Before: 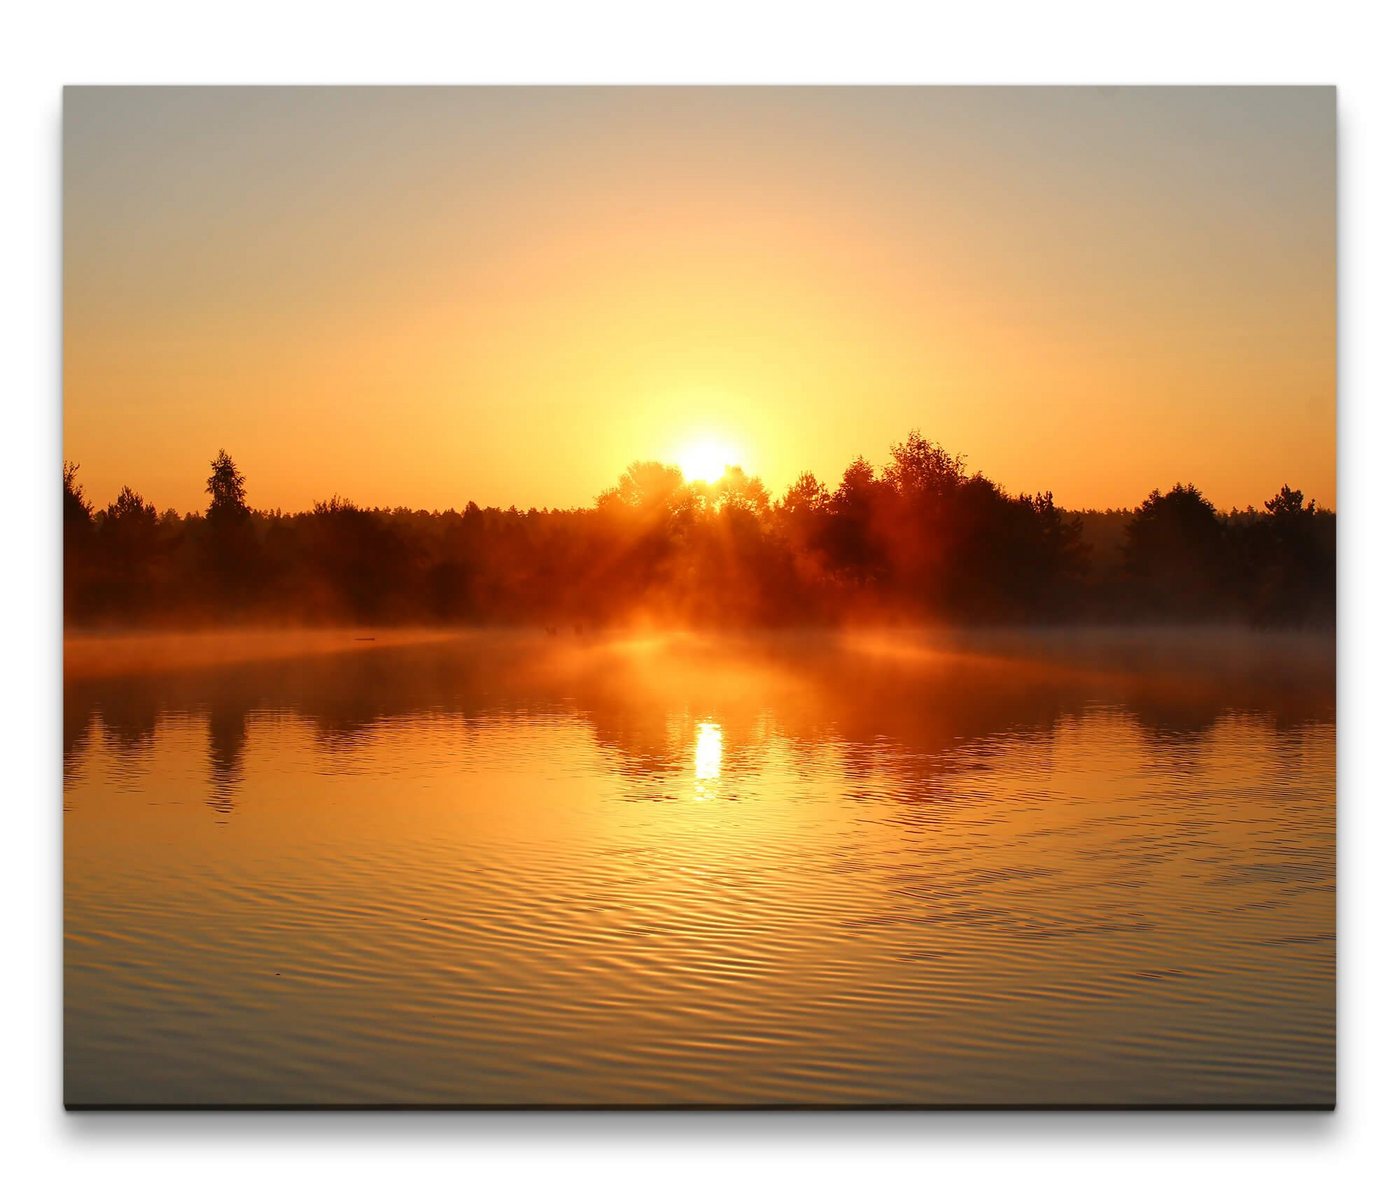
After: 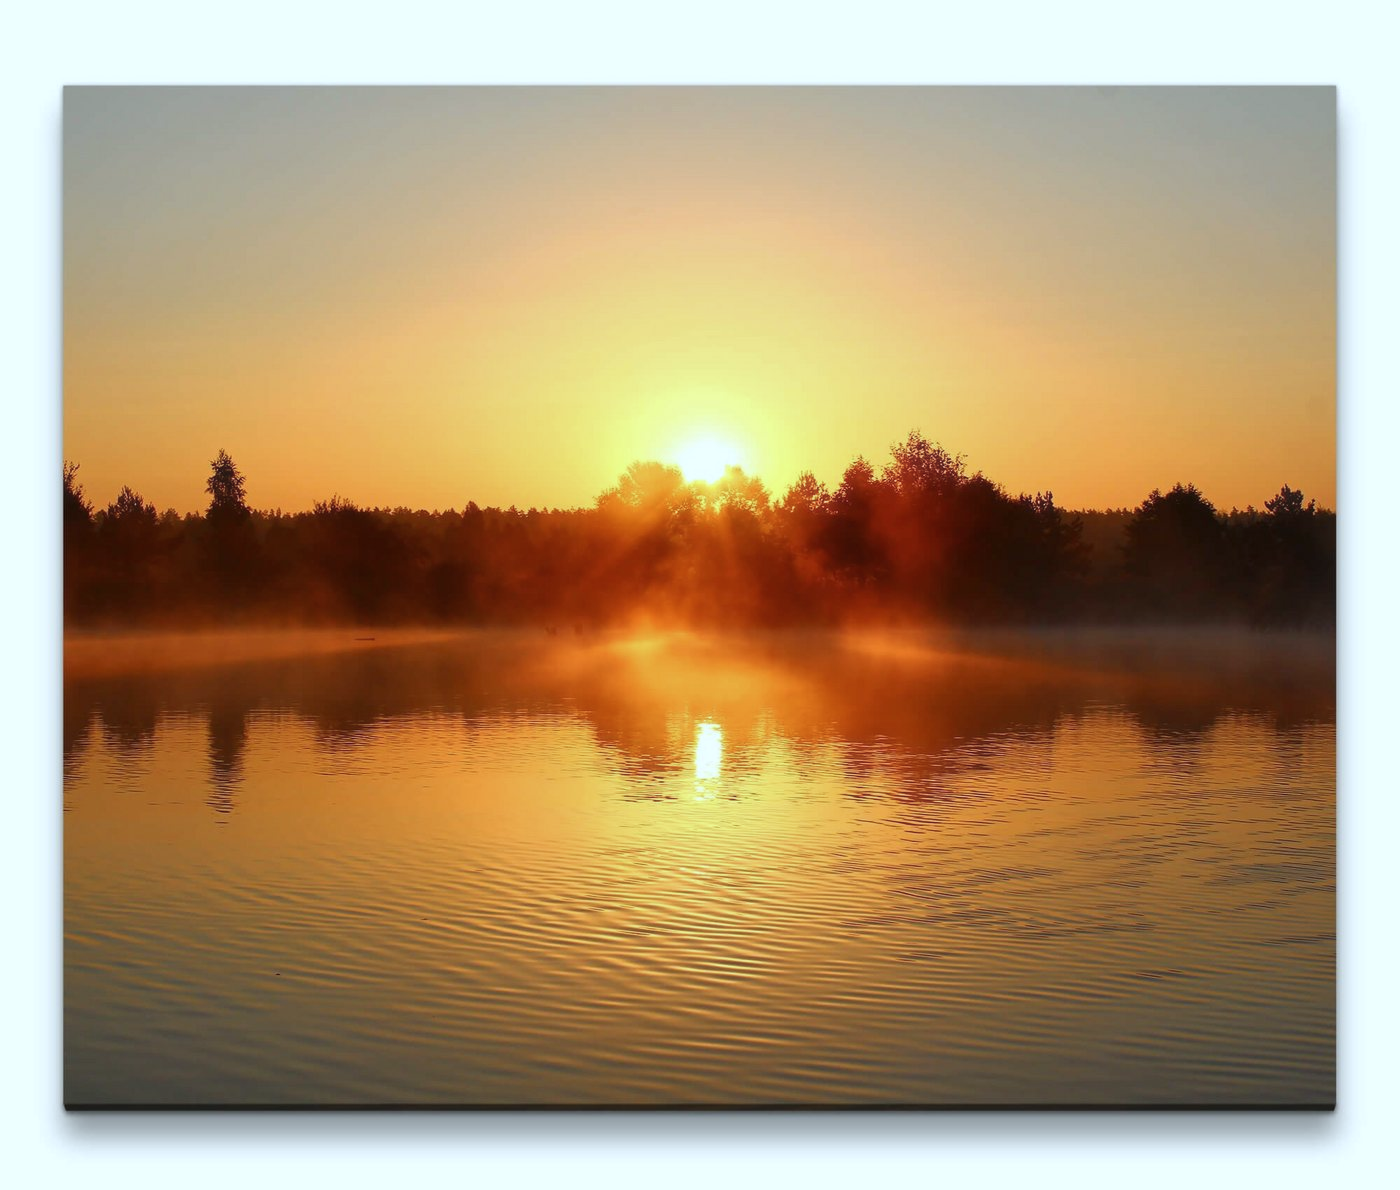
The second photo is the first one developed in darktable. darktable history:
white balance: red 0.925, blue 1.046
contrast brightness saturation: saturation -0.05
haze removal: strength -0.05
